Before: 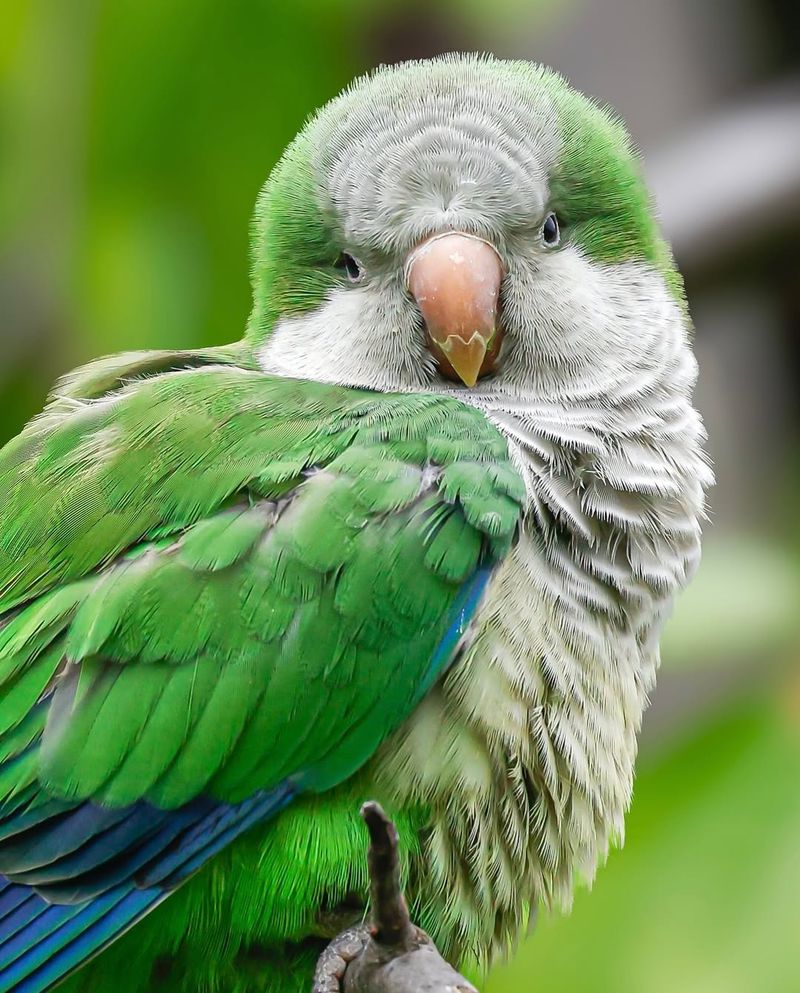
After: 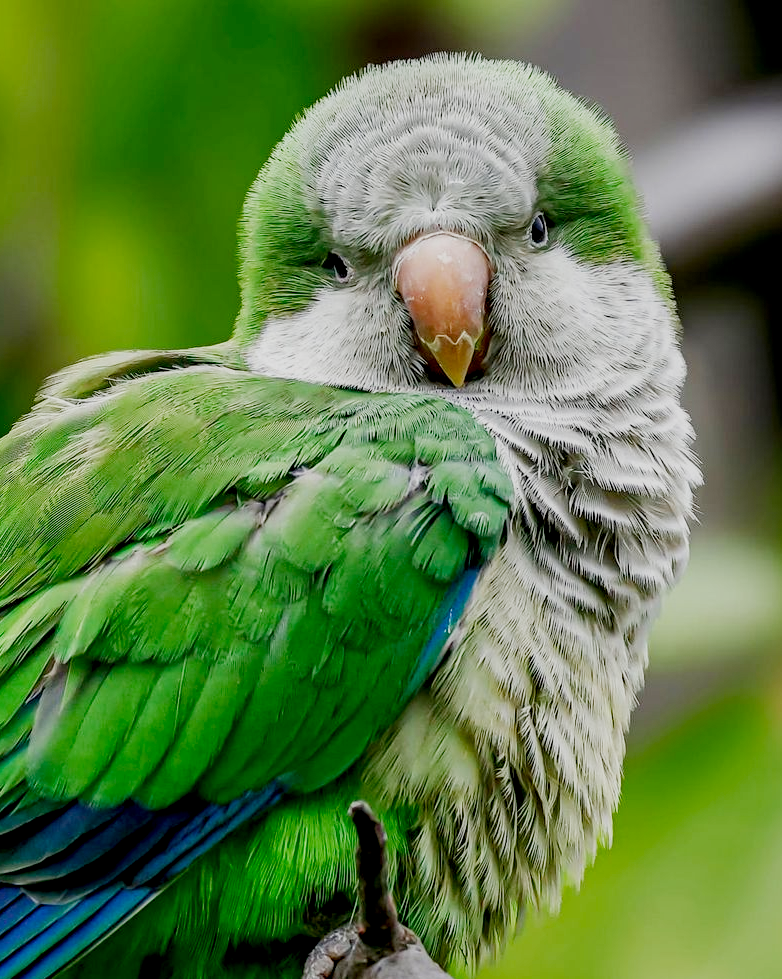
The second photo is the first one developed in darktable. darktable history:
crop and rotate: left 1.614%, right 0.63%, bottom 1.312%
tone equalizer: on, module defaults
contrast brightness saturation: contrast -0.067, brightness -0.035, saturation -0.108
haze removal: strength 0.3, distance 0.247, compatibility mode true, adaptive false
filmic rgb: middle gray luminance 28.79%, black relative exposure -10.35 EV, white relative exposure 5.47 EV, target black luminance 0%, hardness 3.91, latitude 1.97%, contrast 1.124, highlights saturation mix 4.78%, shadows ↔ highlights balance 15.19%, preserve chrominance no, color science v4 (2020), contrast in shadows soft
local contrast: highlights 26%, shadows 74%, midtone range 0.747
